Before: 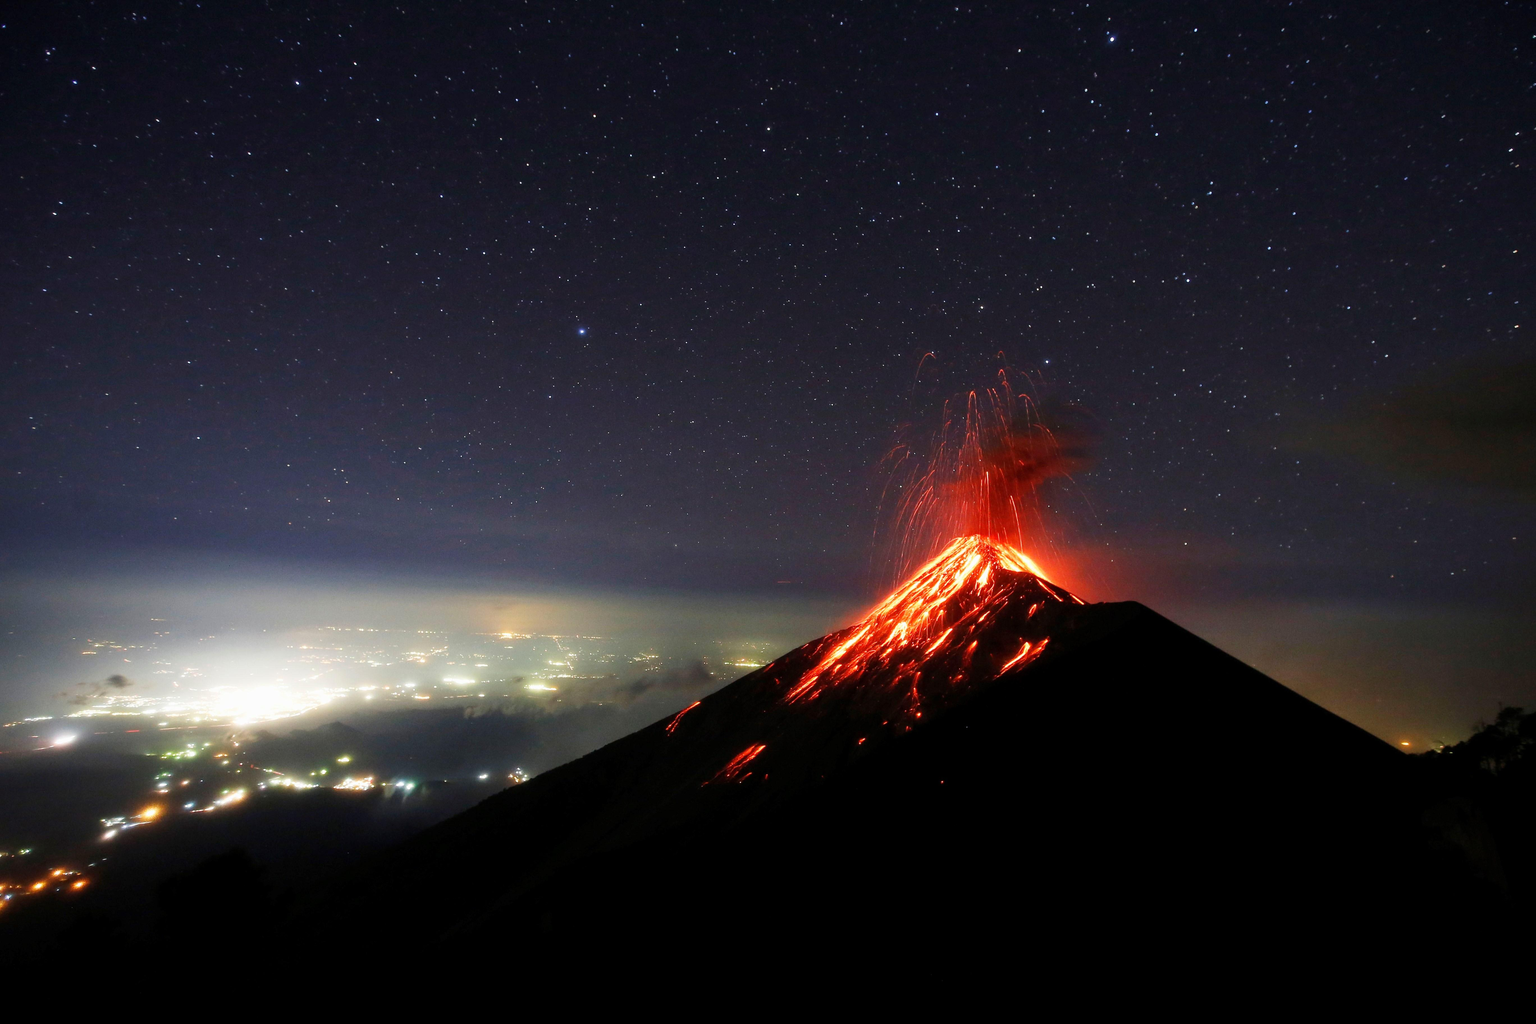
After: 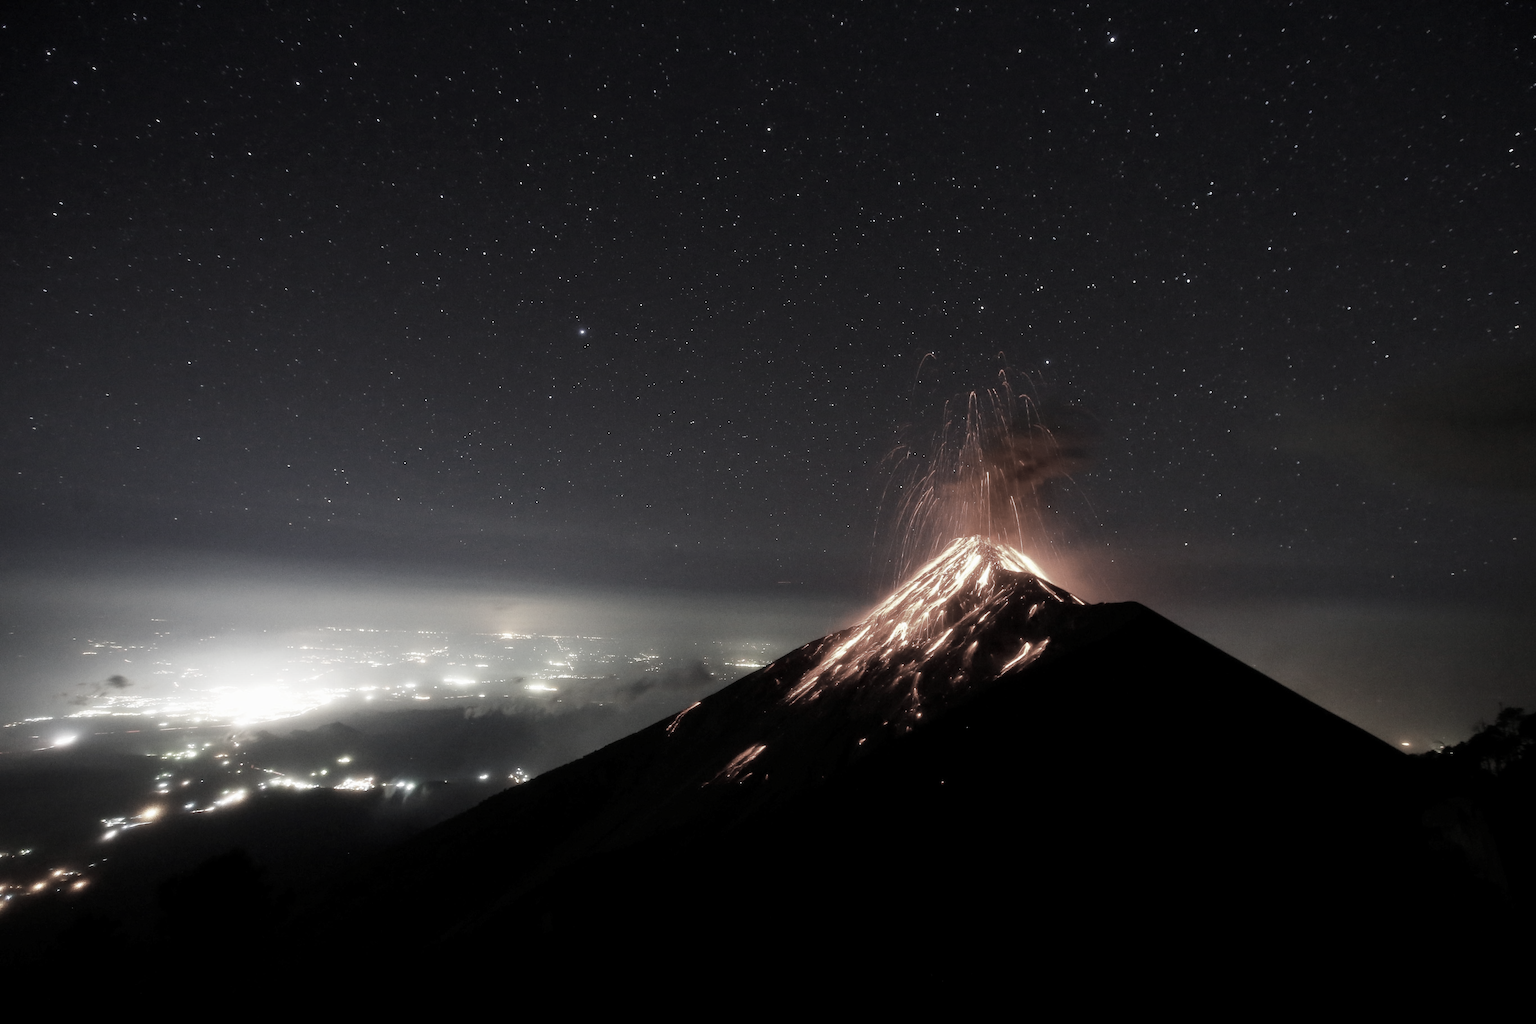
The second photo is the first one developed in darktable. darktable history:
color correction: highlights b* 0.01, saturation 0.24
